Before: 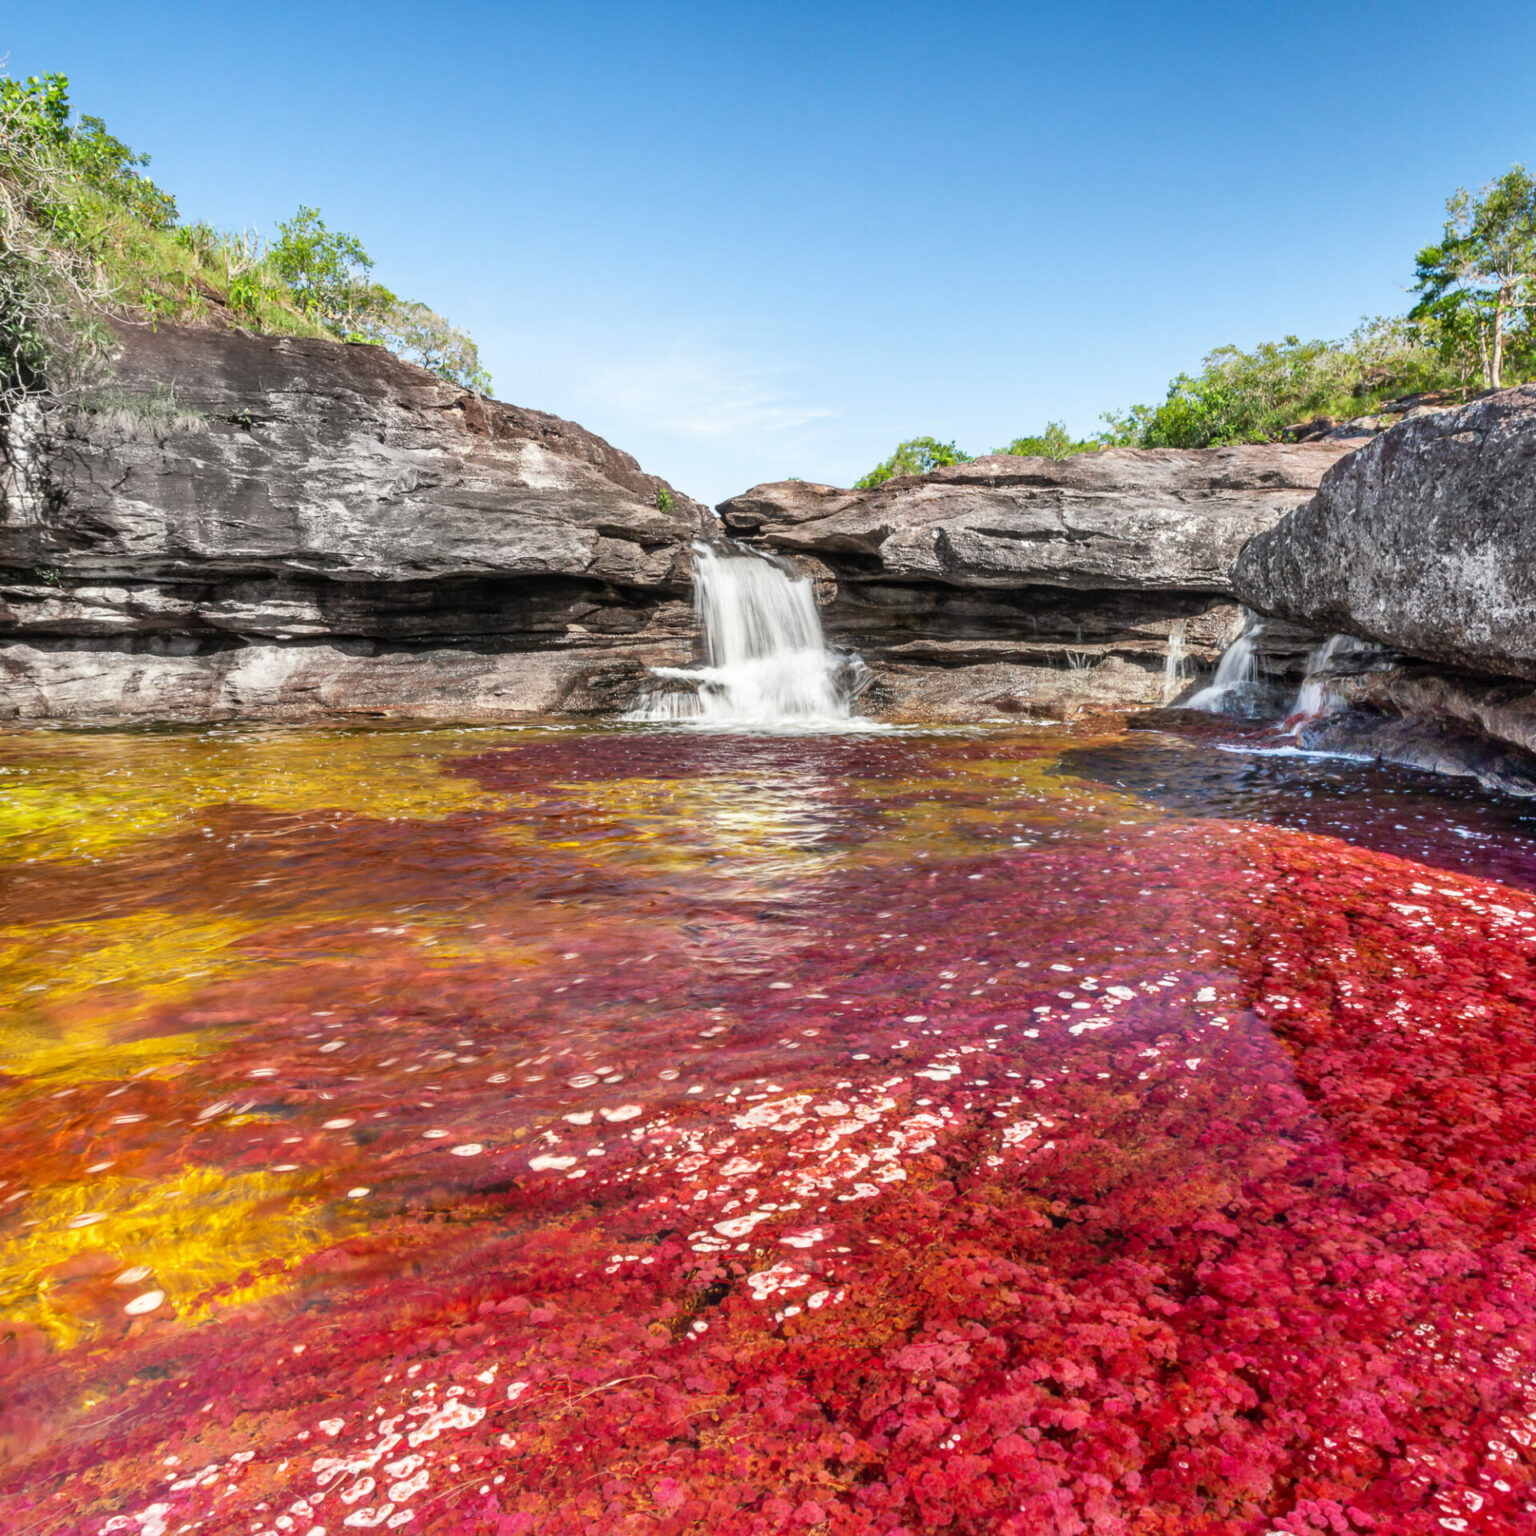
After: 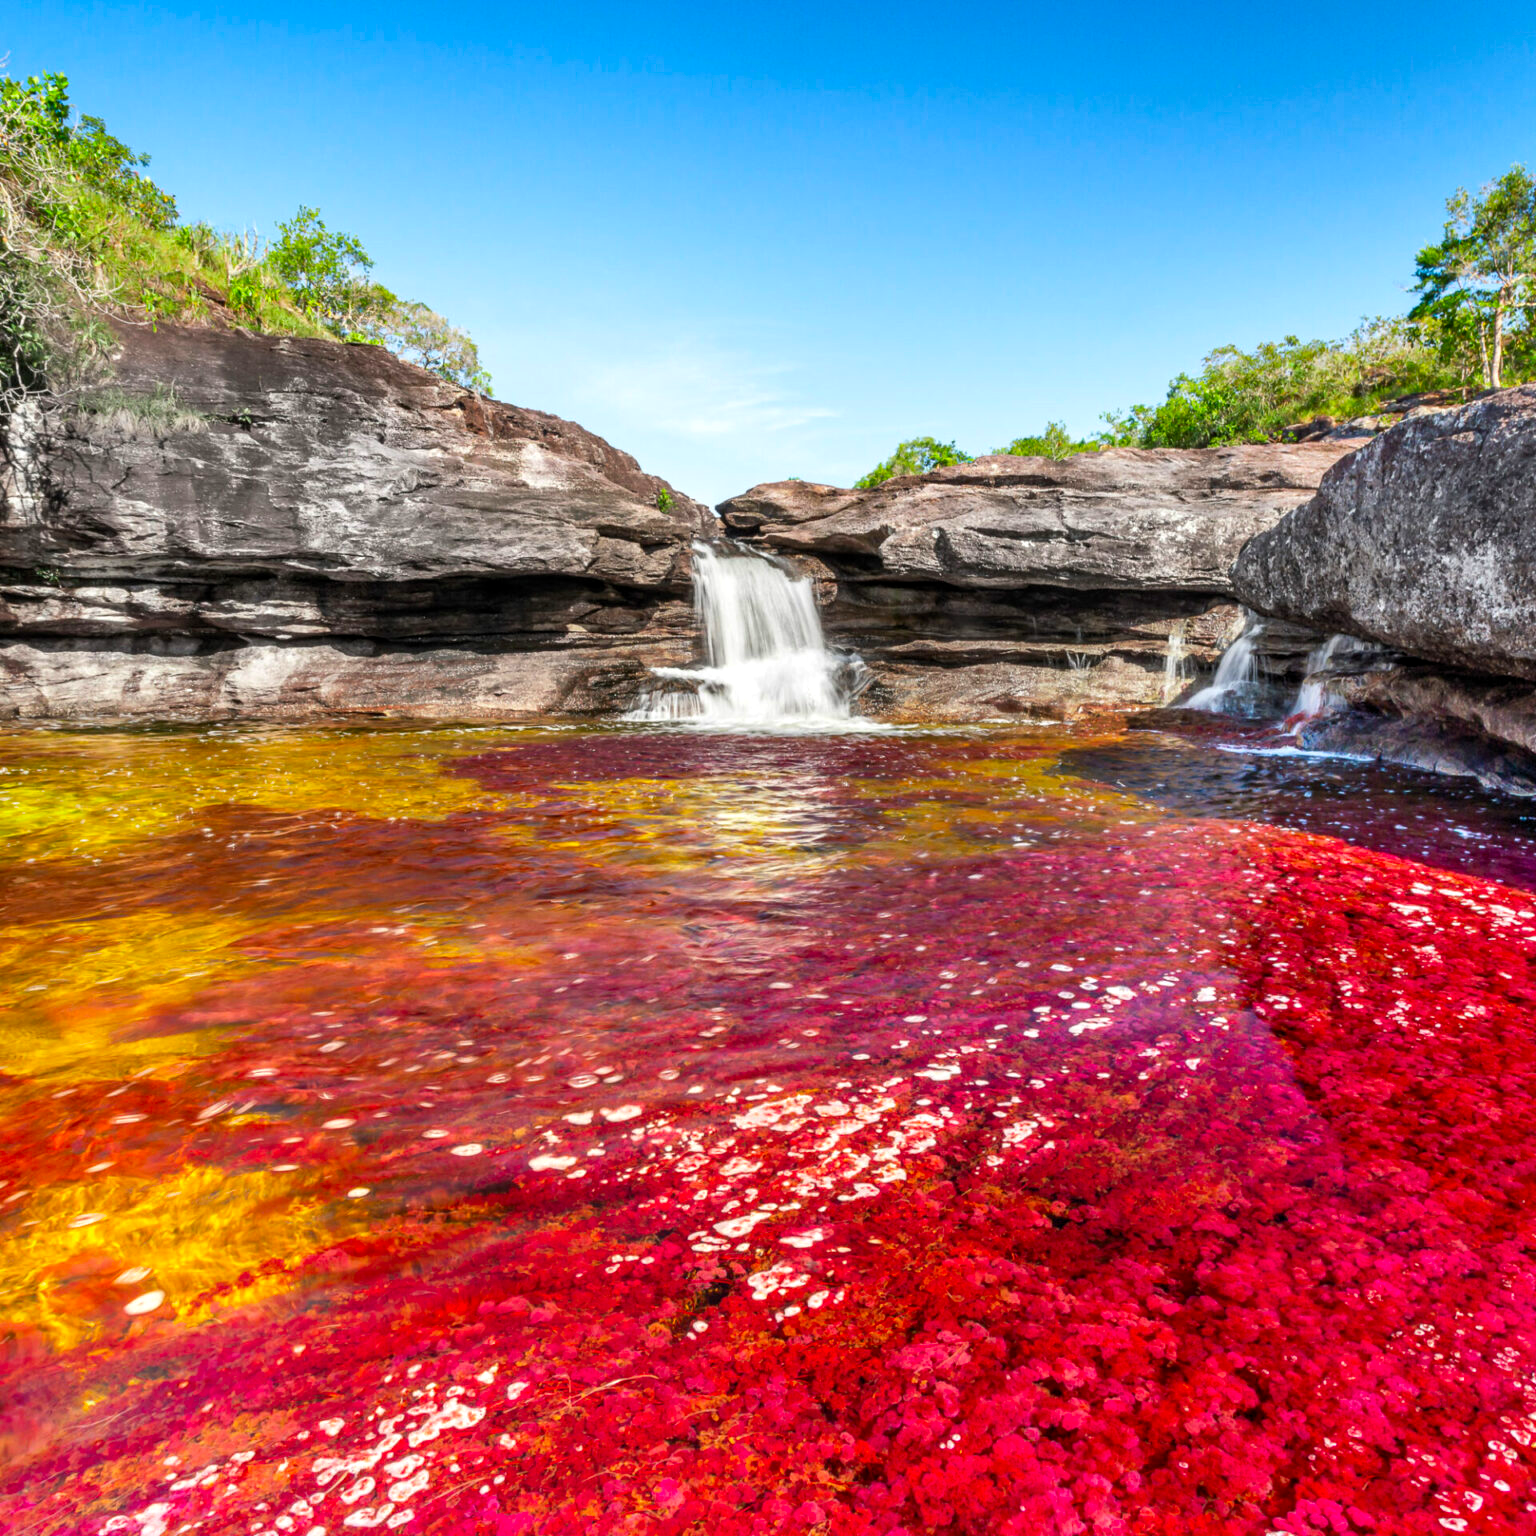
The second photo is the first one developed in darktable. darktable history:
contrast brightness saturation: brightness -0.02, saturation 0.35
rotate and perspective: crop left 0, crop top 0
levels: levels [0.016, 0.492, 0.969]
